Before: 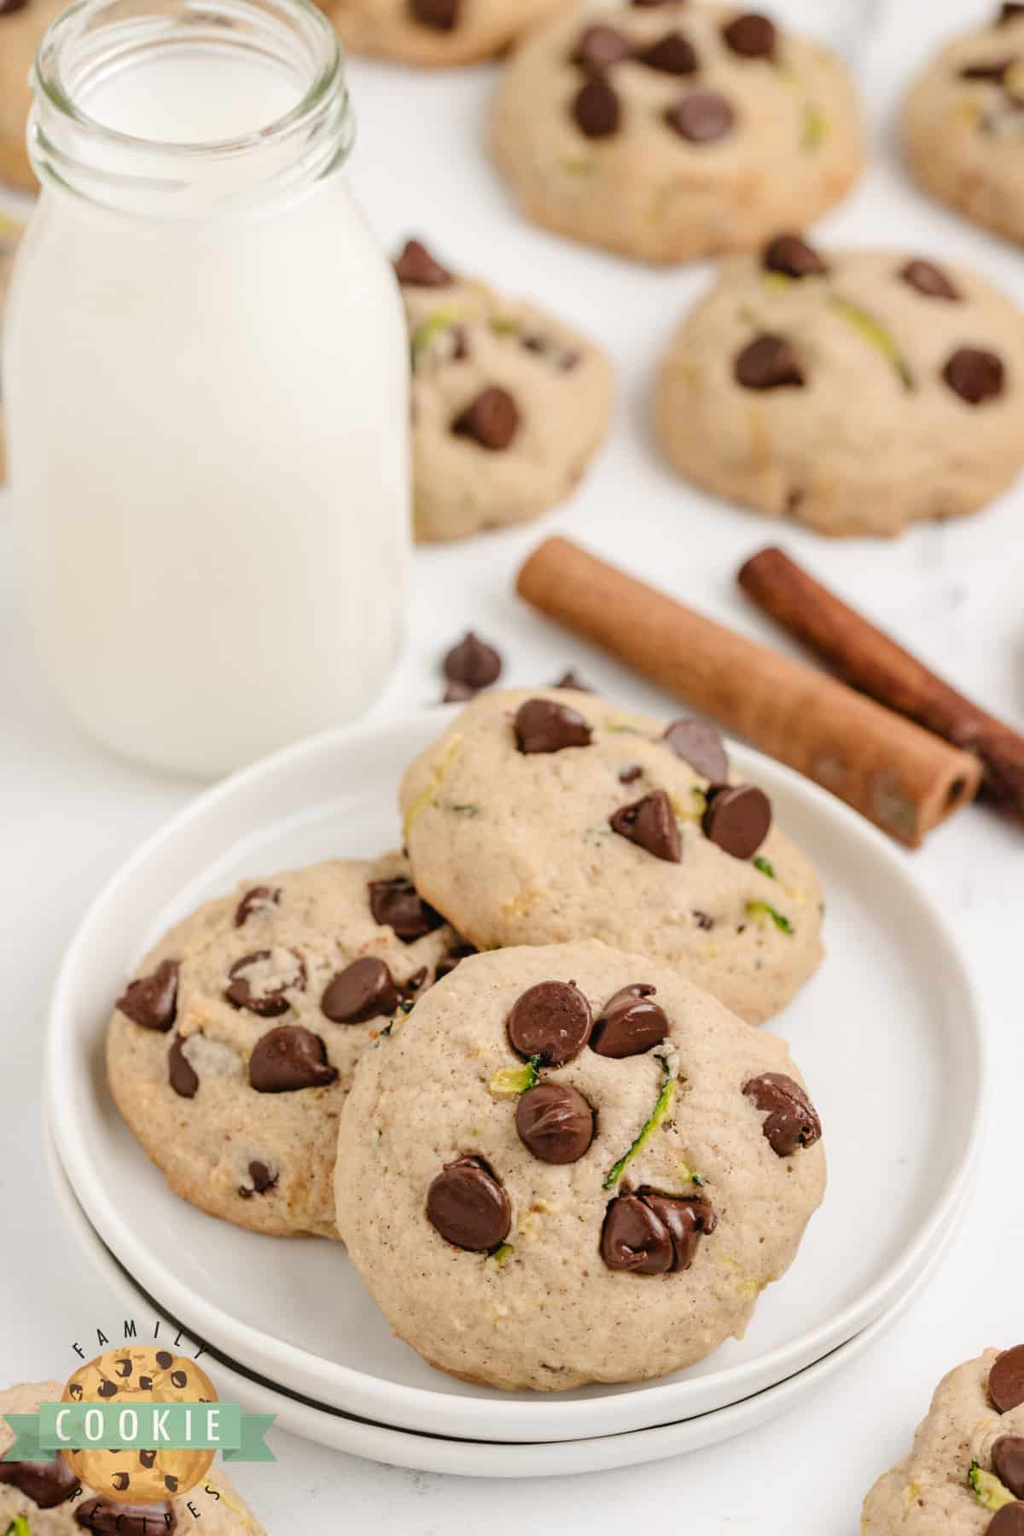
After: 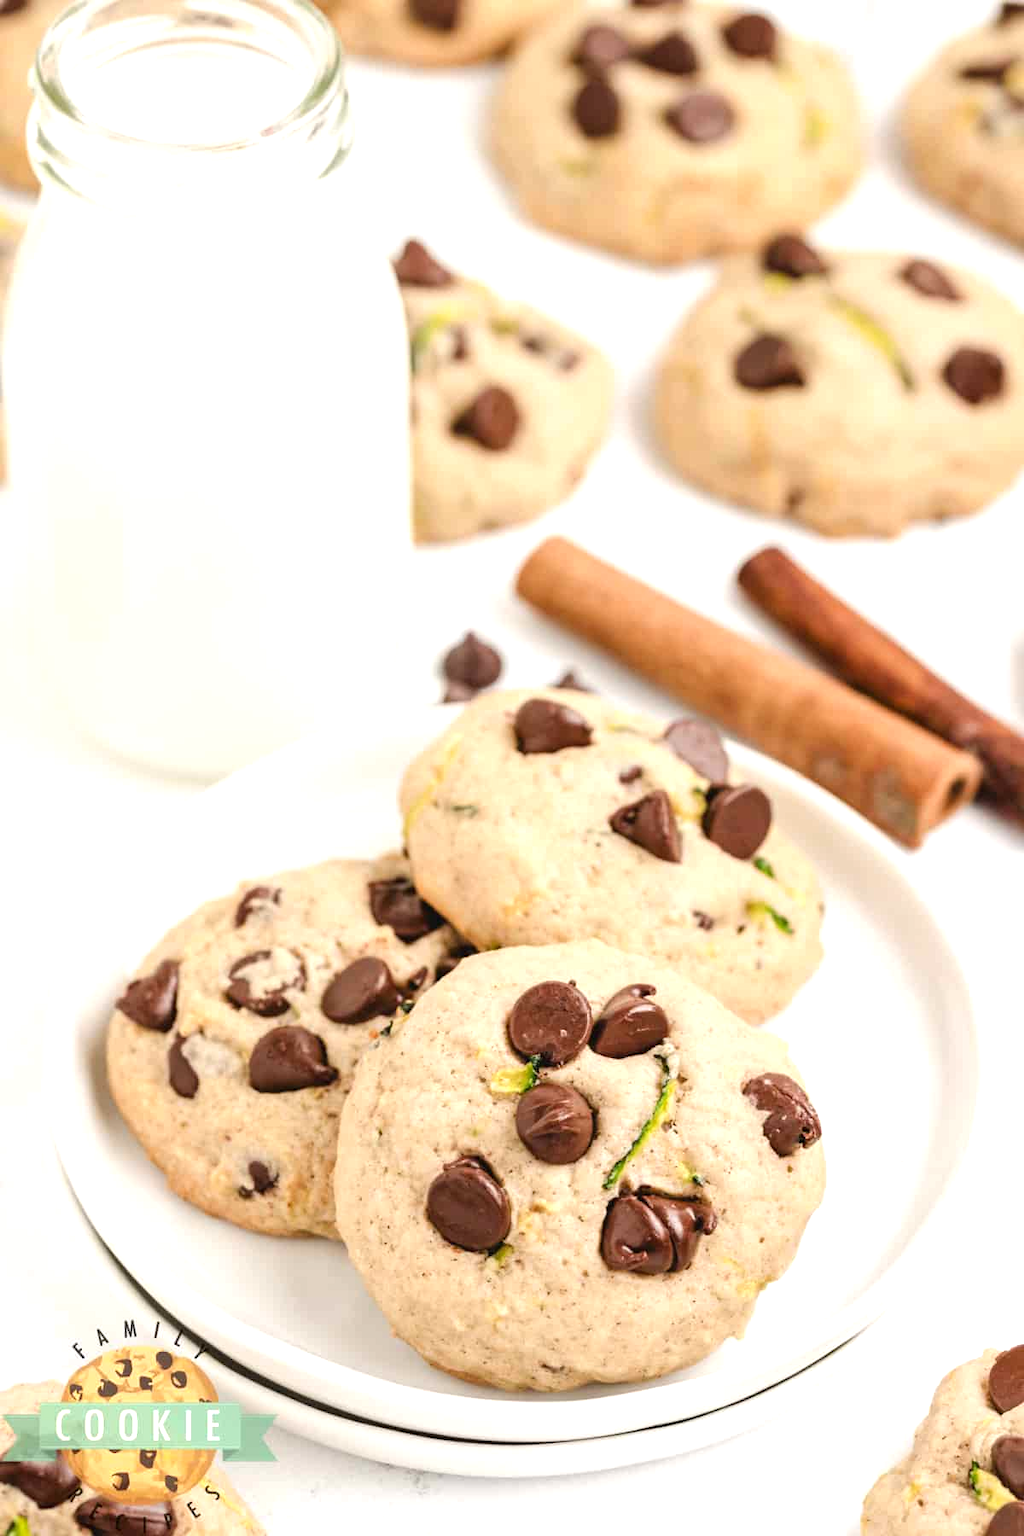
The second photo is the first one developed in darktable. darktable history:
exposure: black level correction 0, exposure 0.68 EV, compensate exposure bias true, compensate highlight preservation false
